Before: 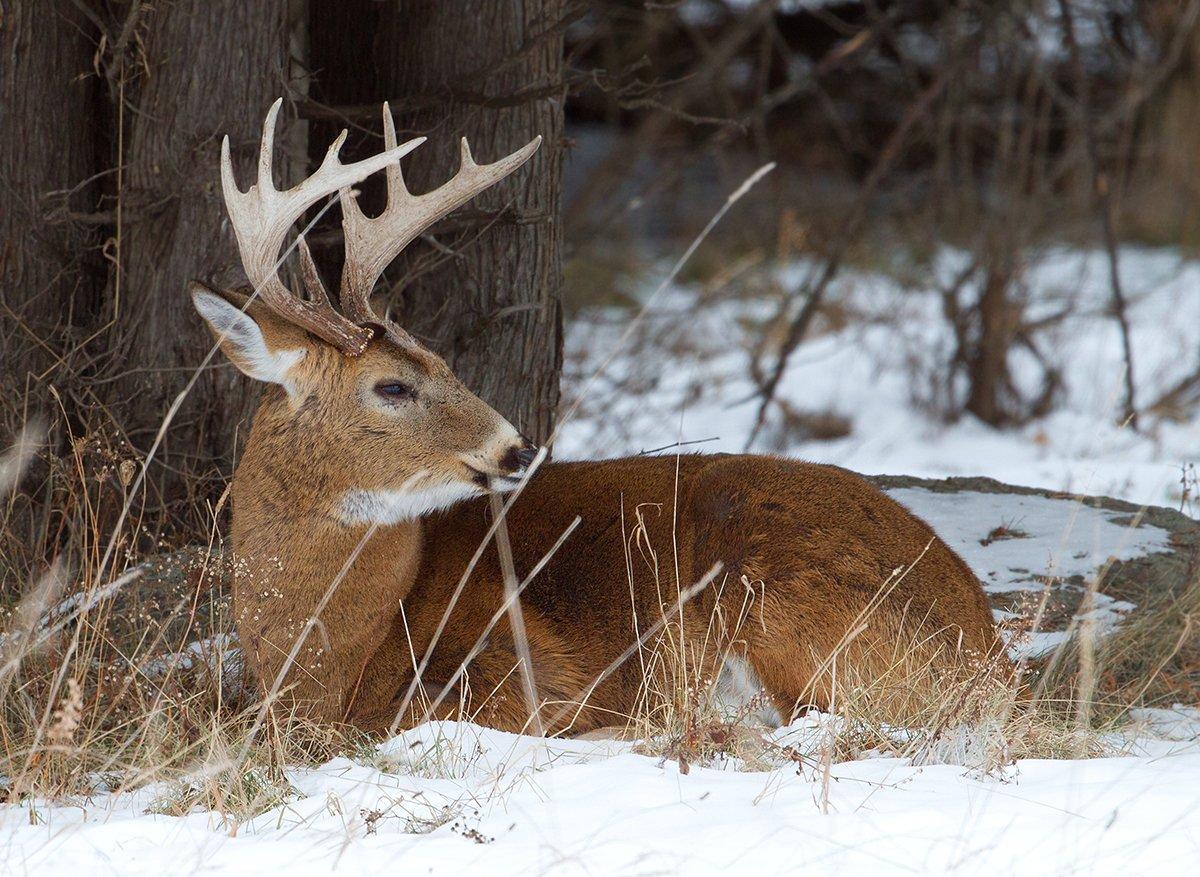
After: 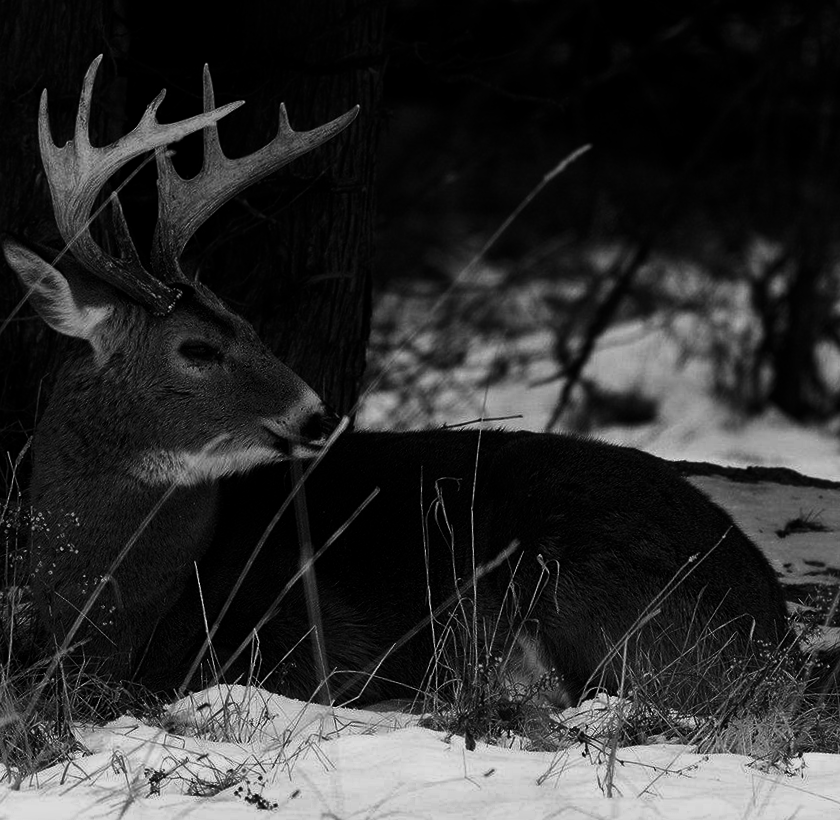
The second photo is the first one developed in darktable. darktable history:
crop and rotate: angle -2.9°, left 14.155%, top 0.017%, right 11.025%, bottom 0.078%
exposure: compensate highlight preservation false
contrast brightness saturation: brightness -0.982, saturation 0.987
color calibration: output gray [0.246, 0.254, 0.501, 0], gray › normalize channels true, illuminant same as pipeline (D50), x 0.346, y 0.359, temperature 4982.24 K, gamut compression 0.013
shadows and highlights: shadows 21, highlights -80.88, soften with gaussian
